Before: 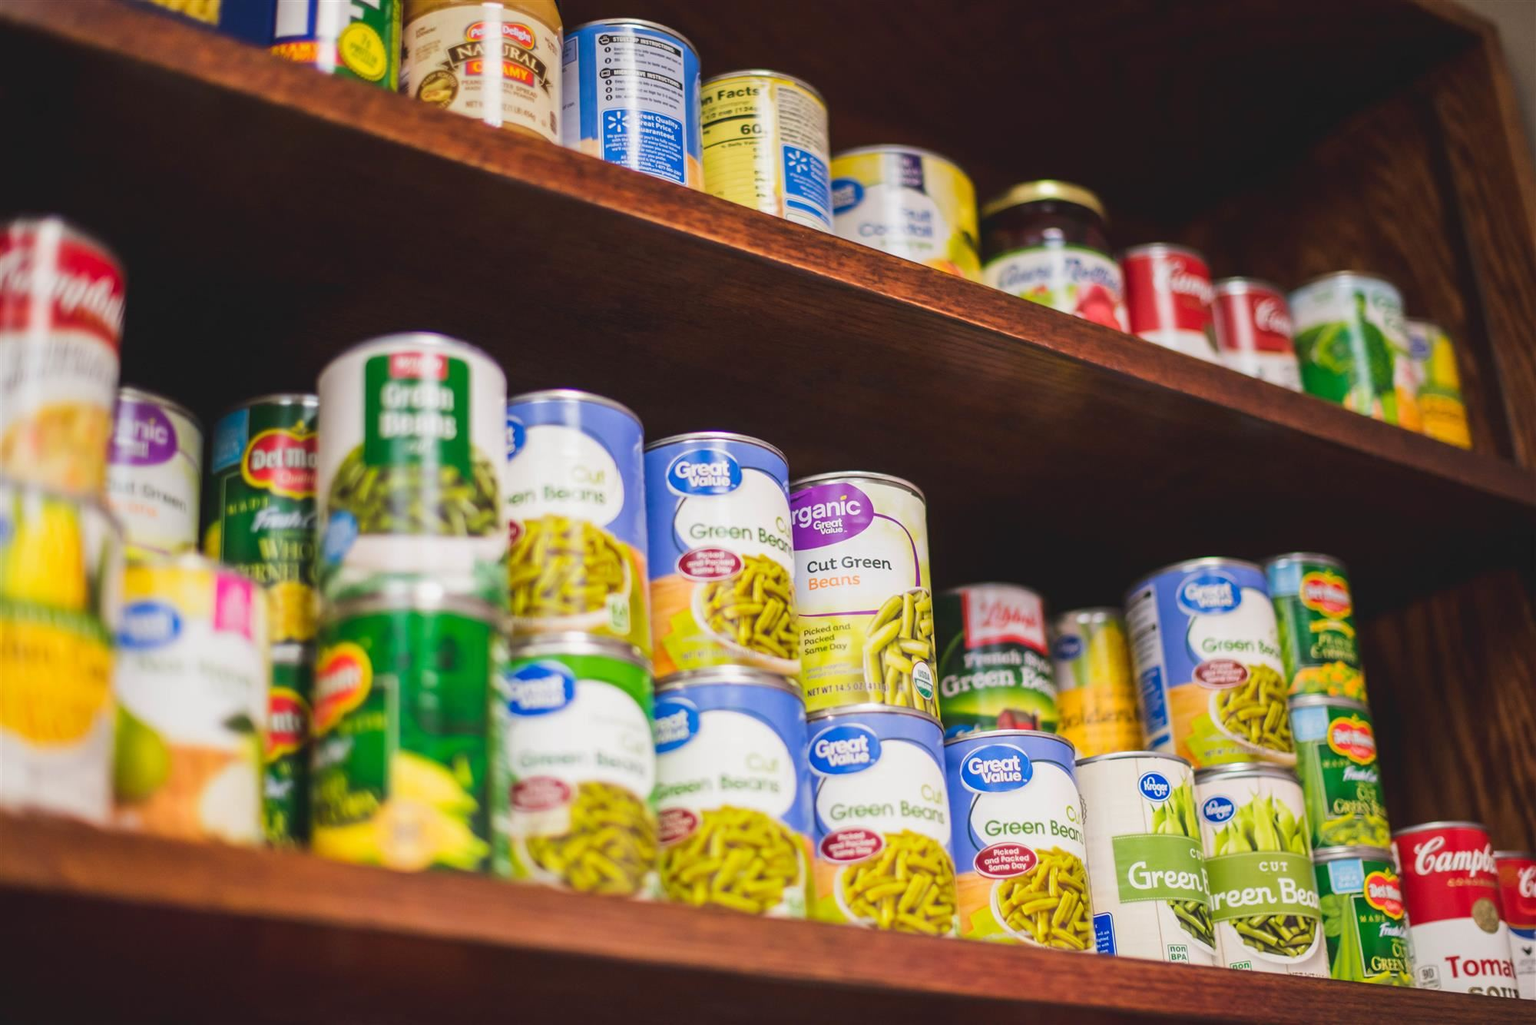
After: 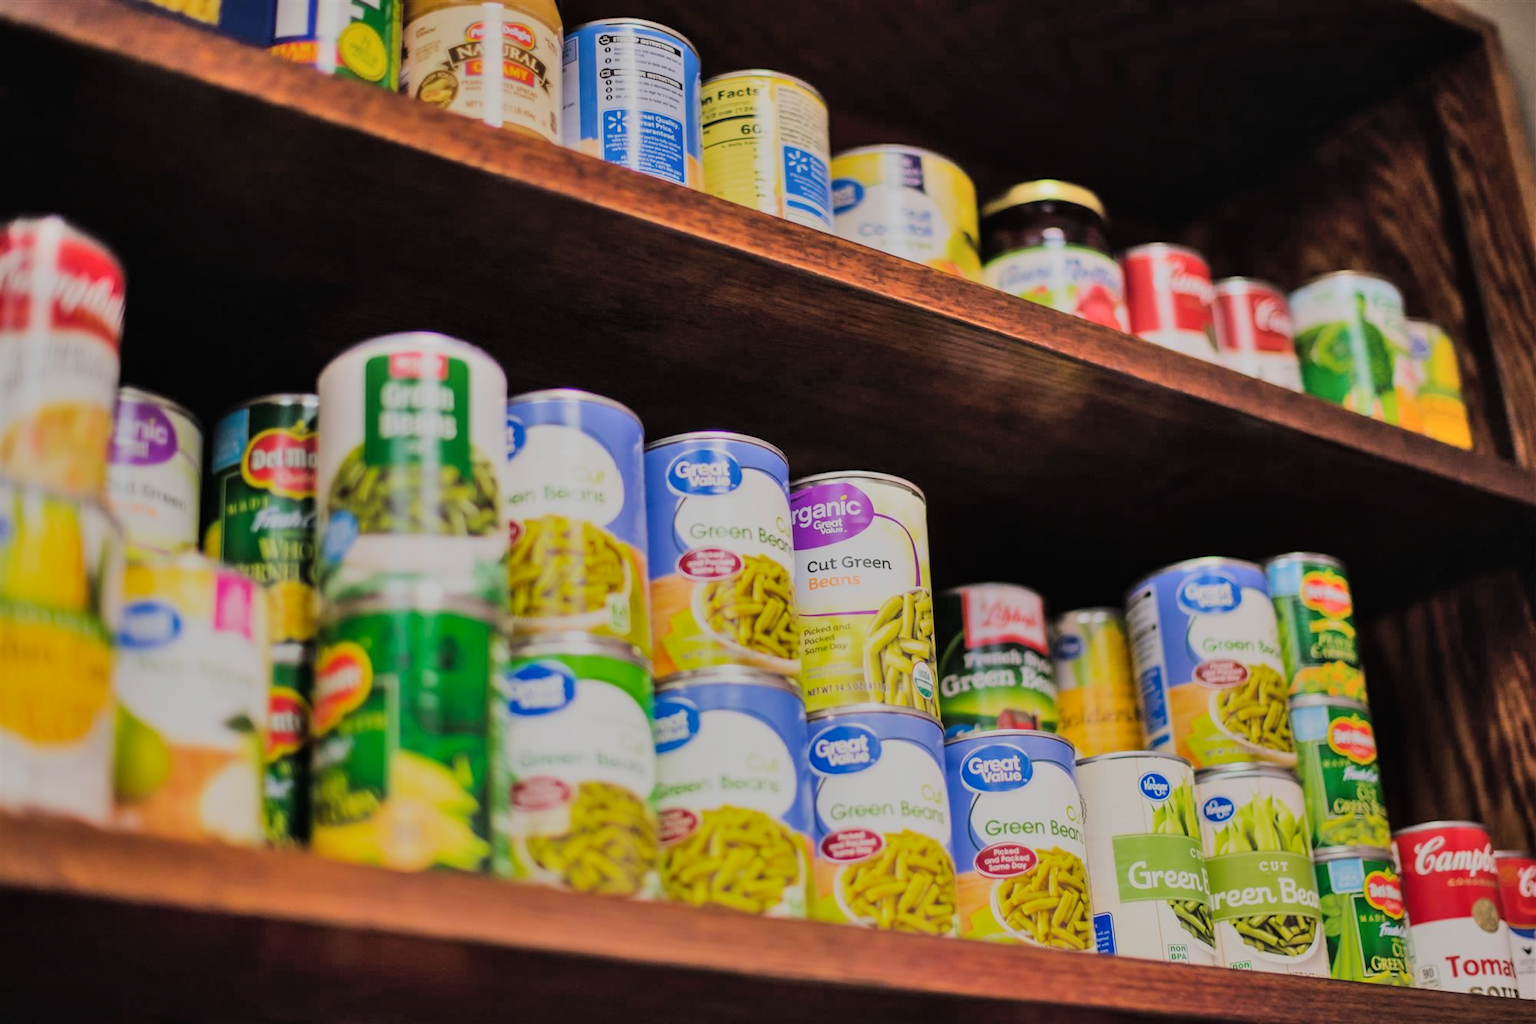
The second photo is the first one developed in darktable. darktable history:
filmic rgb: black relative exposure -6.15 EV, white relative exposure 6.96 EV, hardness 2.23, color science v6 (2022)
shadows and highlights: shadows 60, soften with gaussian
